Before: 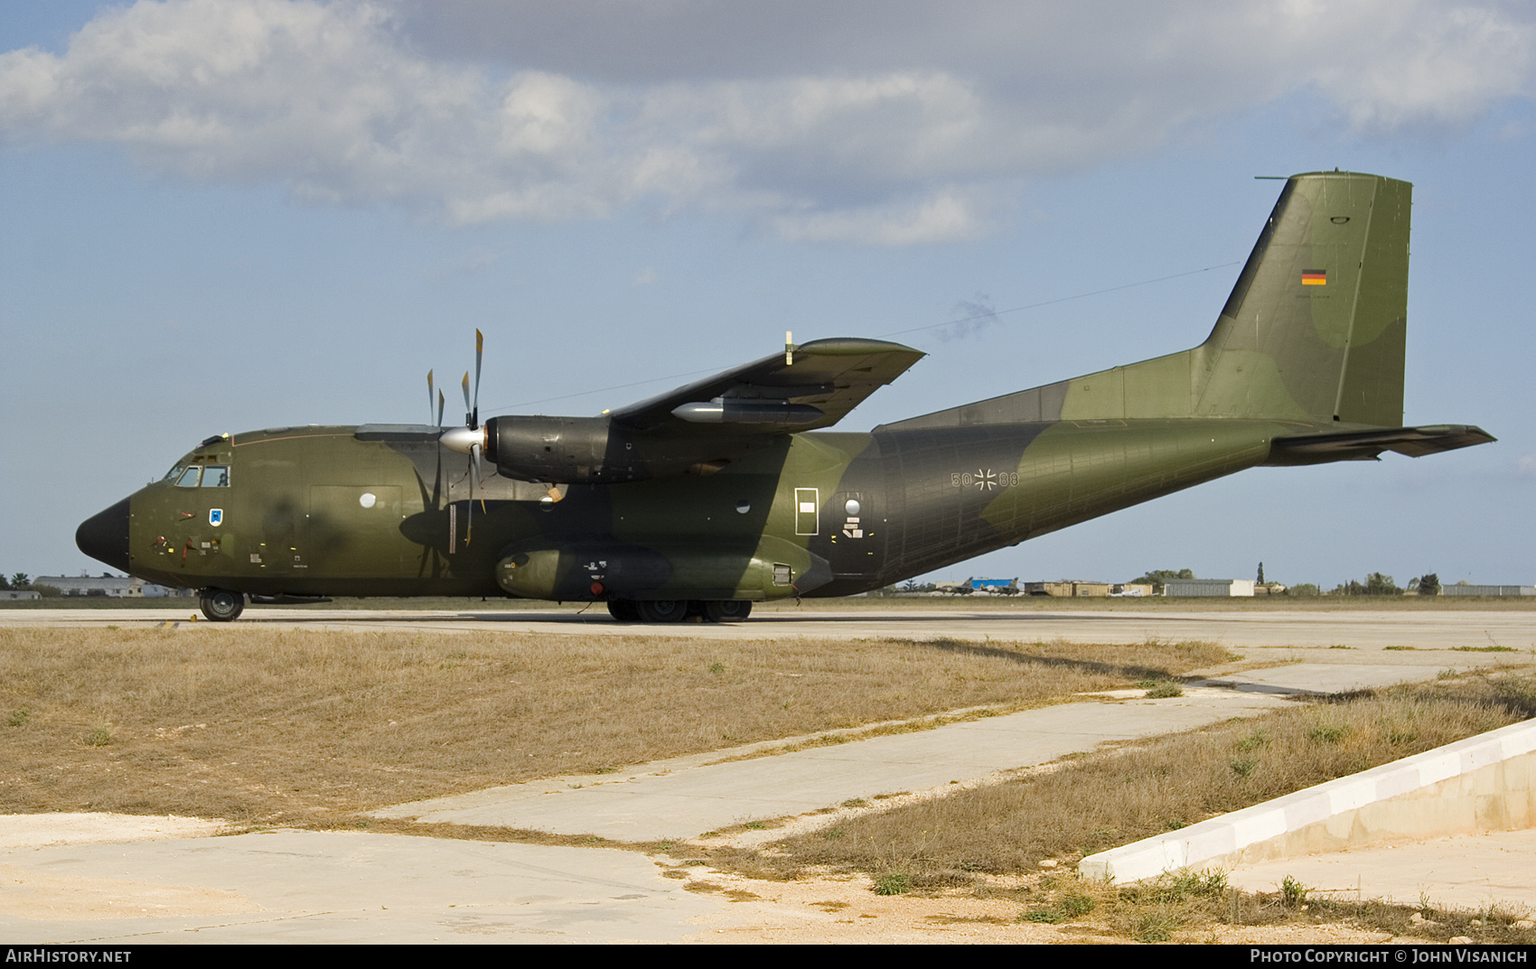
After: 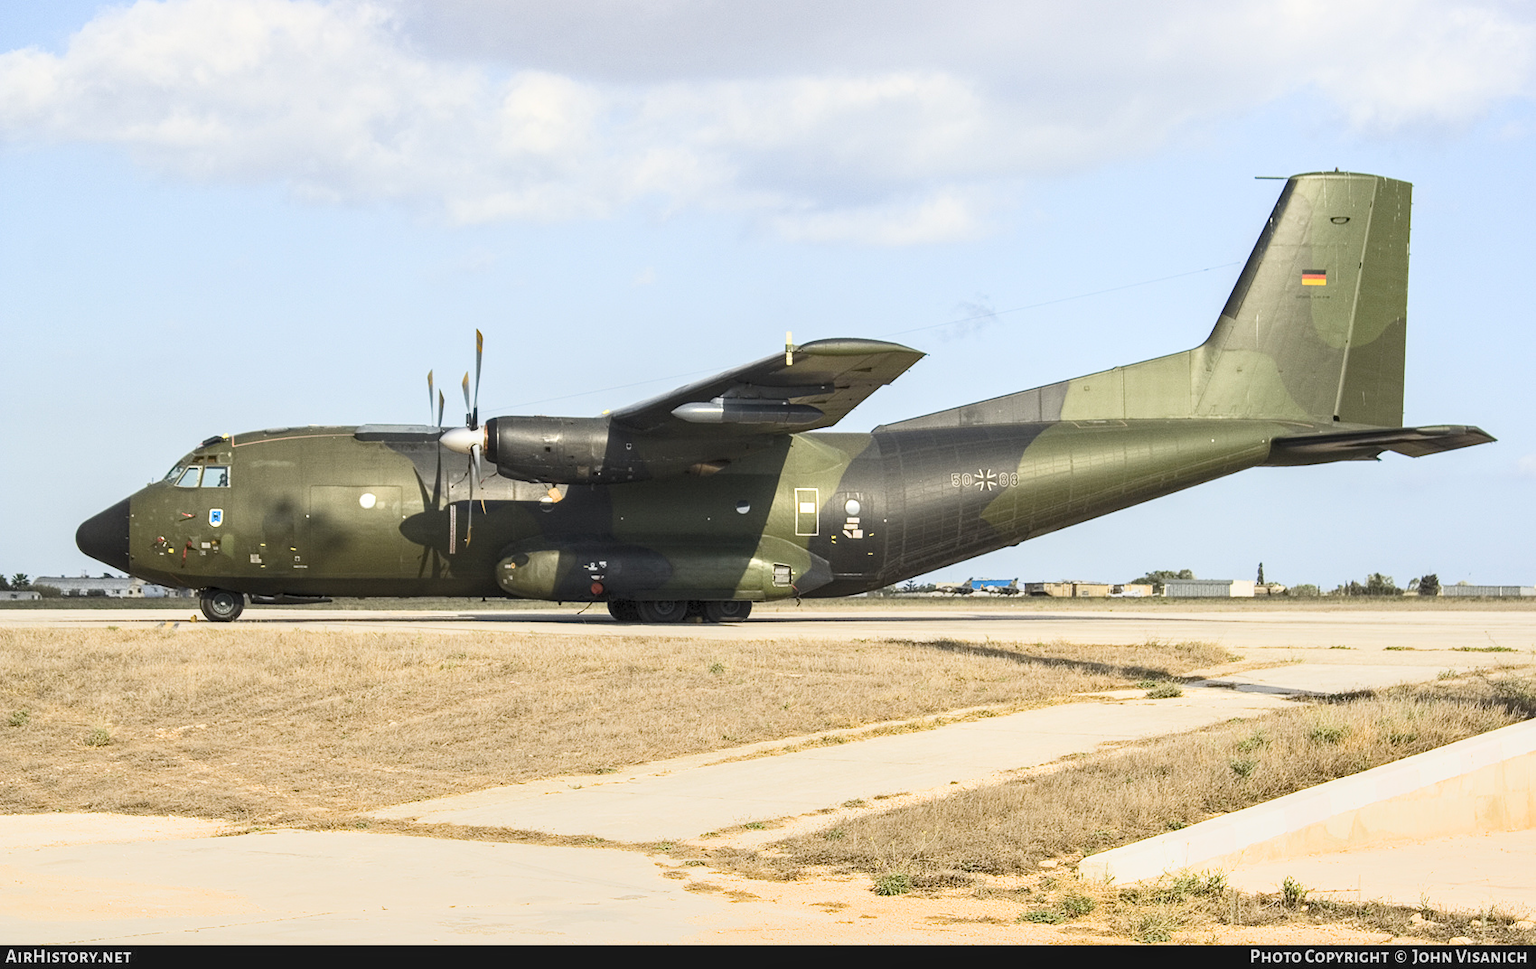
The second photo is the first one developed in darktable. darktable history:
local contrast: on, module defaults
contrast brightness saturation: contrast 0.388, brightness 0.539
